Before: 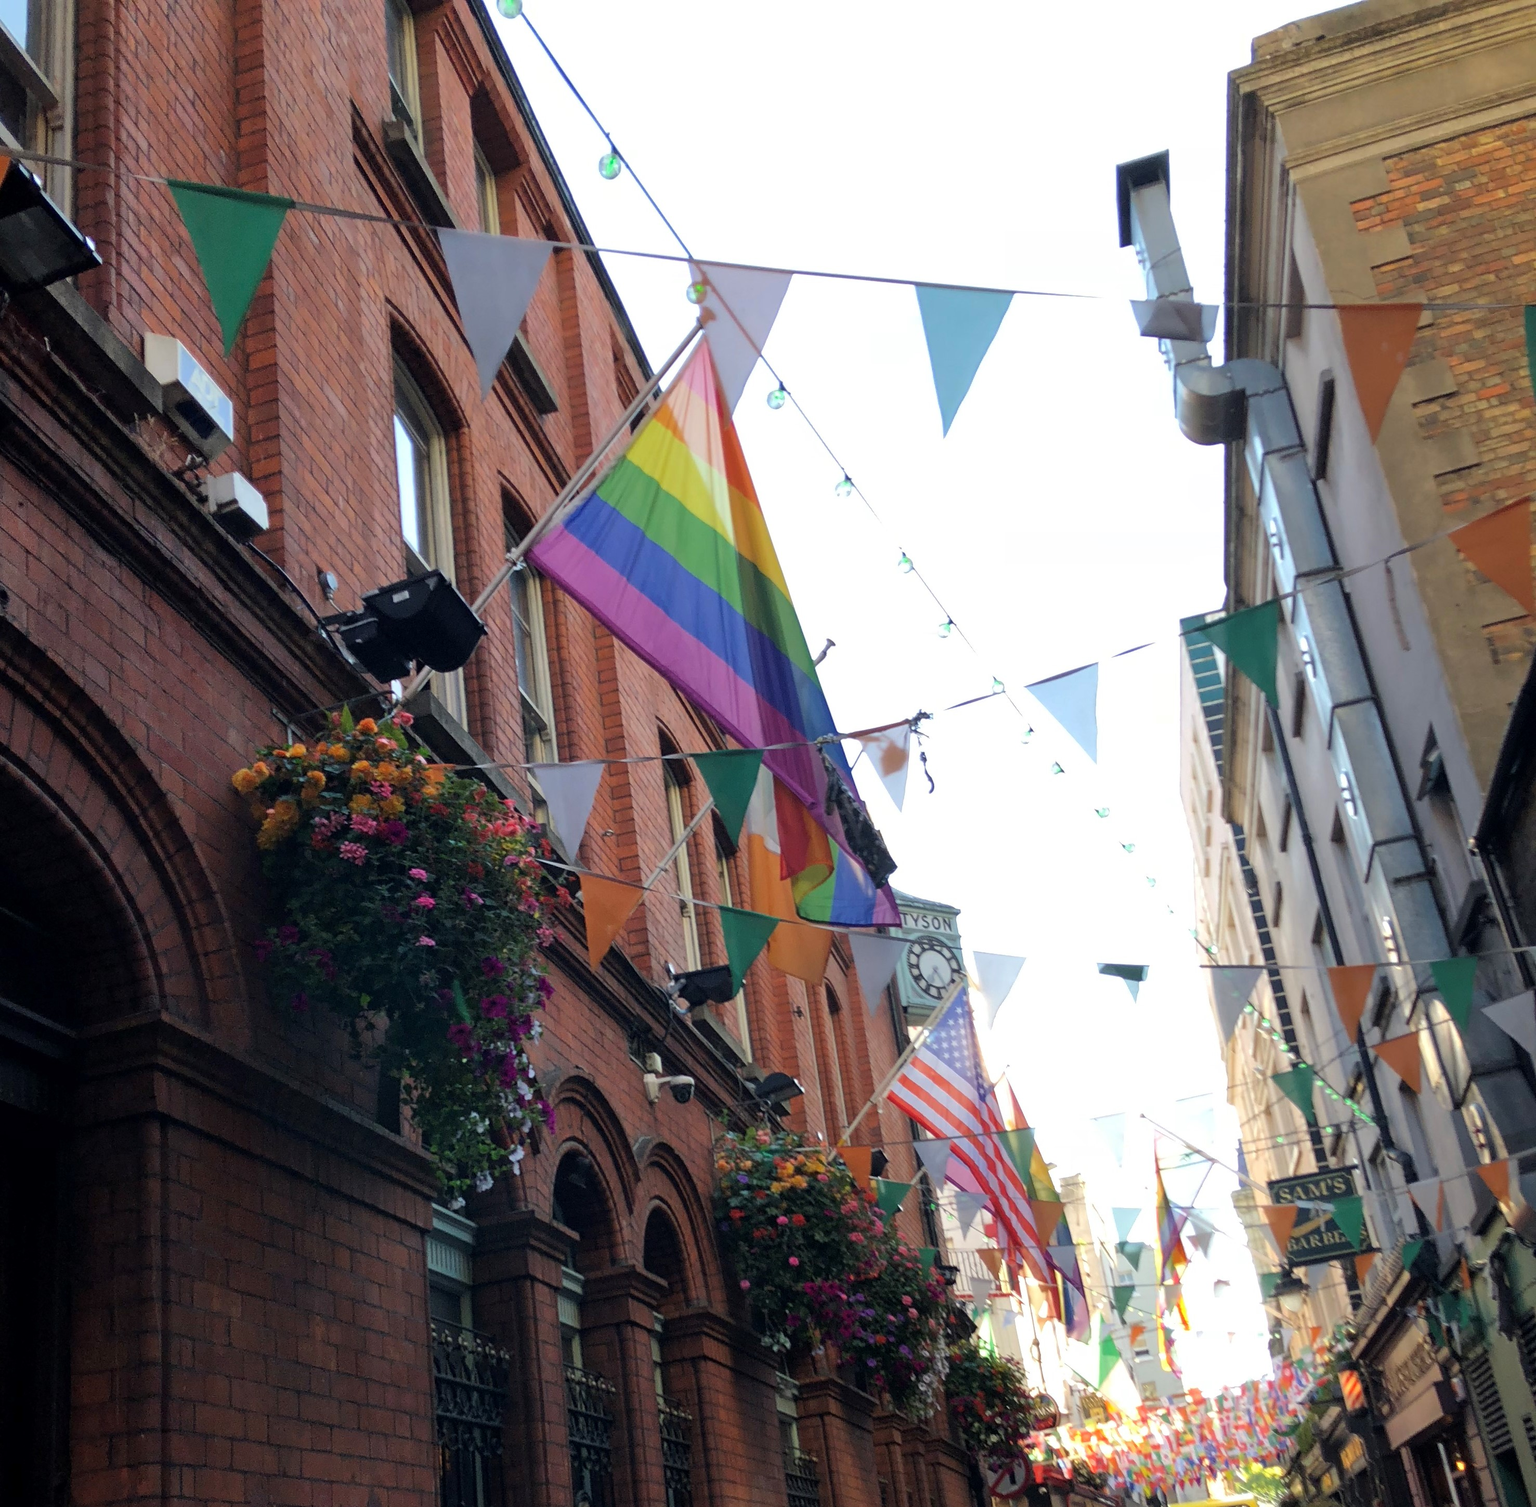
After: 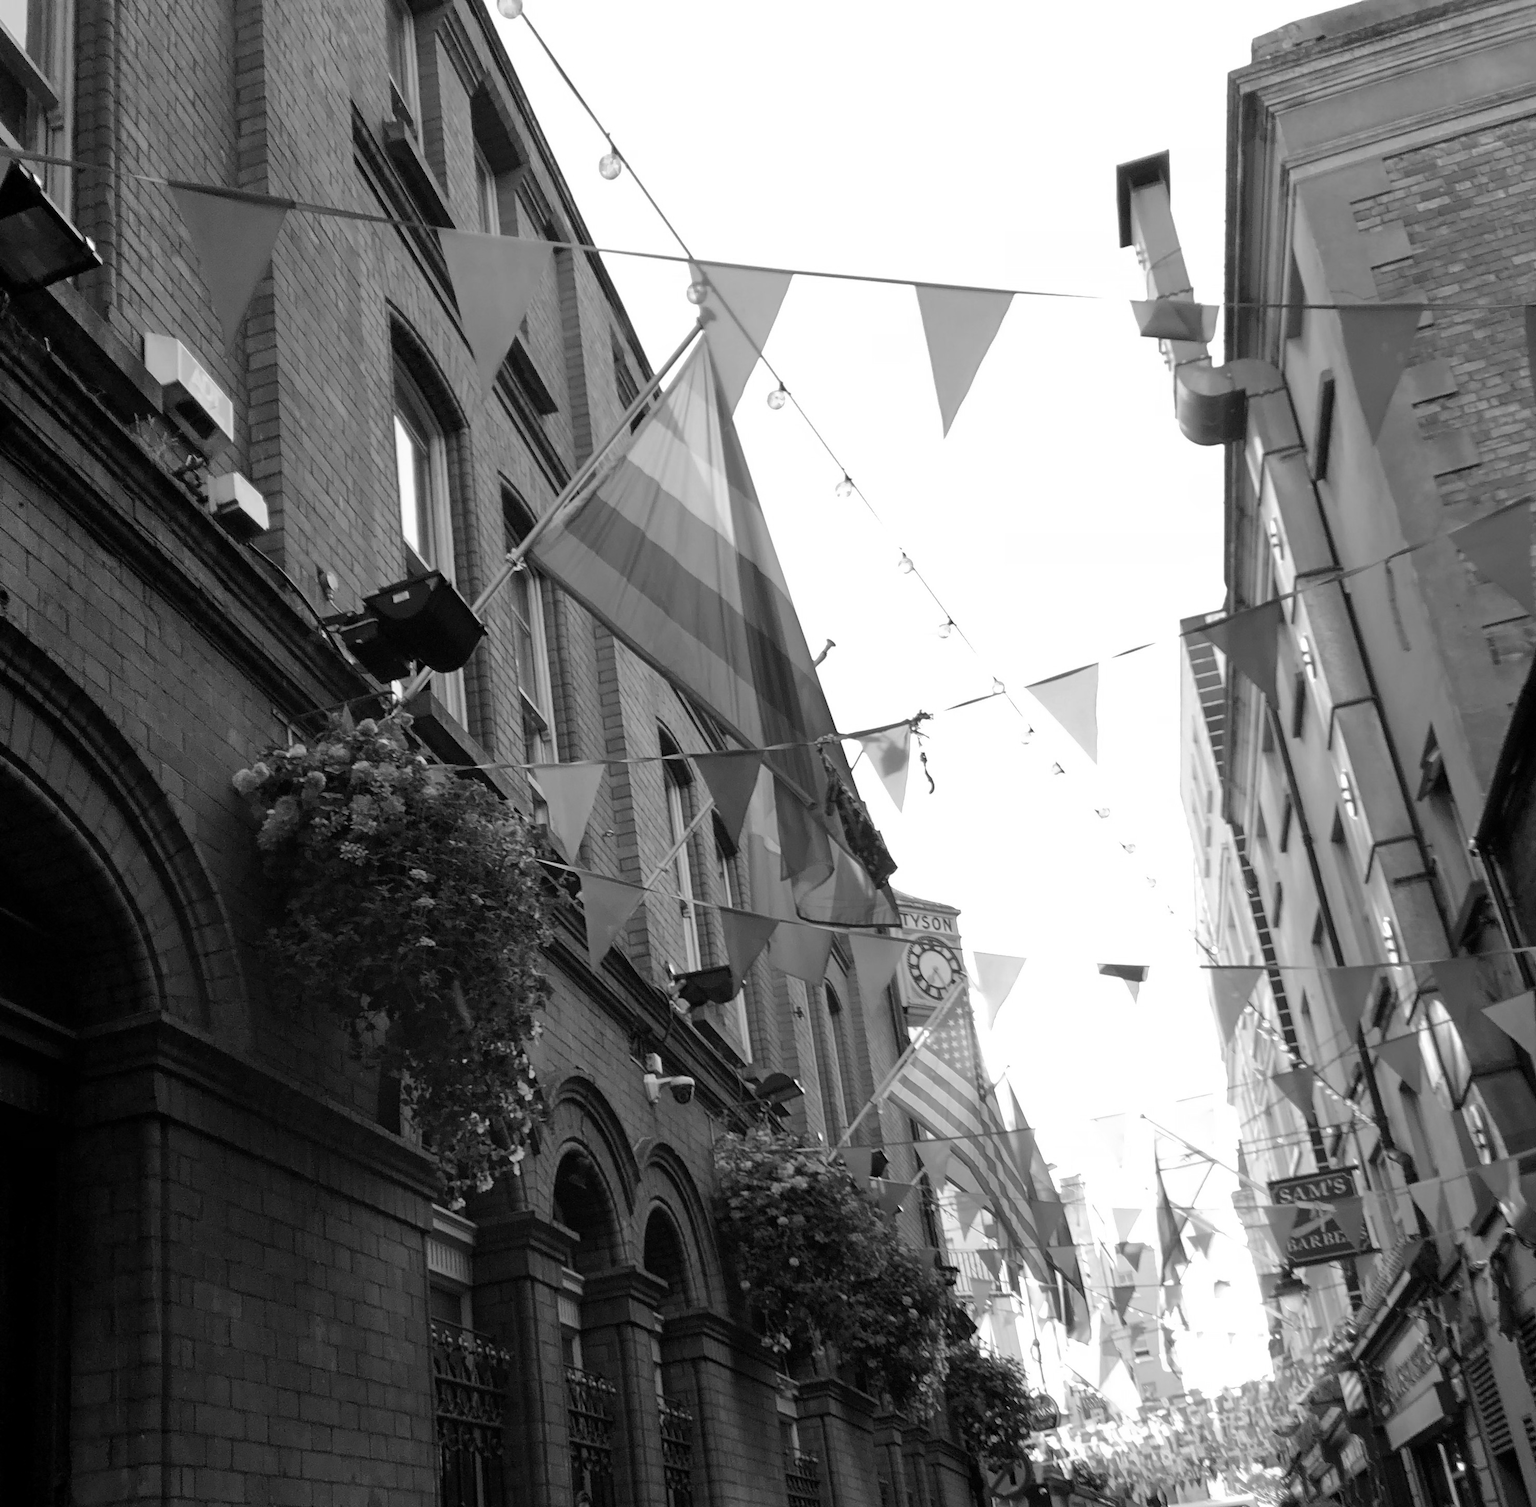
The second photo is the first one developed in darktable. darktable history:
sharpen: radius 2.855, amount 0.856, threshold 47.284
color zones: curves: ch1 [(0, -0.394) (0.143, -0.394) (0.286, -0.394) (0.429, -0.392) (0.571, -0.391) (0.714, -0.391) (0.857, -0.391) (1, -0.394)]
